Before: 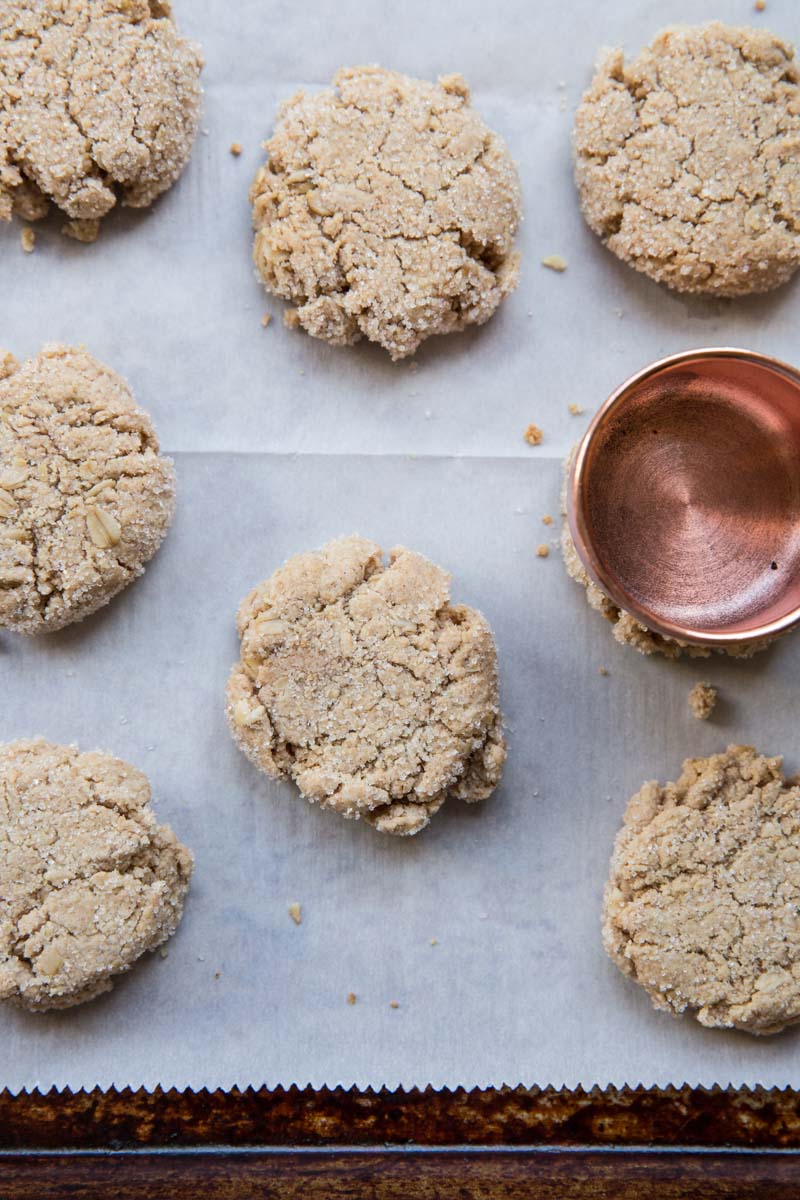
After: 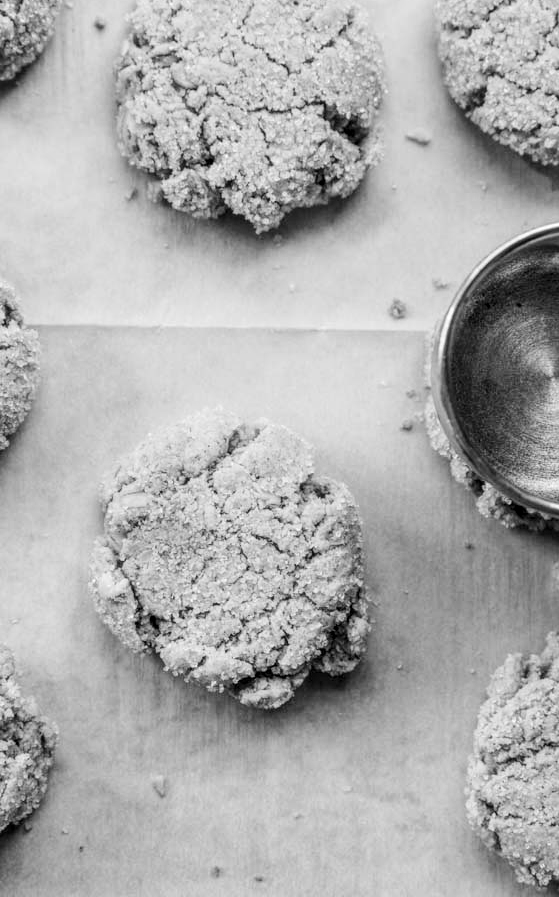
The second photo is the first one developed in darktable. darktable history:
crop and rotate: left 17.046%, top 10.659%, right 12.989%, bottom 14.553%
local contrast: highlights 61%, detail 143%, midtone range 0.428
tone curve: curves: ch0 [(0, 0) (0.037, 0.025) (0.131, 0.093) (0.275, 0.256) (0.476, 0.517) (0.607, 0.667) (0.691, 0.745) (0.789, 0.836) (0.911, 0.925) (0.997, 0.995)]; ch1 [(0, 0) (0.301, 0.3) (0.444, 0.45) (0.493, 0.495) (0.507, 0.503) (0.534, 0.533) (0.582, 0.58) (0.658, 0.693) (0.746, 0.77) (1, 1)]; ch2 [(0, 0) (0.246, 0.233) (0.36, 0.352) (0.415, 0.418) (0.476, 0.492) (0.502, 0.504) (0.525, 0.518) (0.539, 0.544) (0.586, 0.602) (0.634, 0.651) (0.706, 0.727) (0.853, 0.852) (1, 0.951)], color space Lab, independent channels, preserve colors none
monochrome: a 32, b 64, size 2.3
